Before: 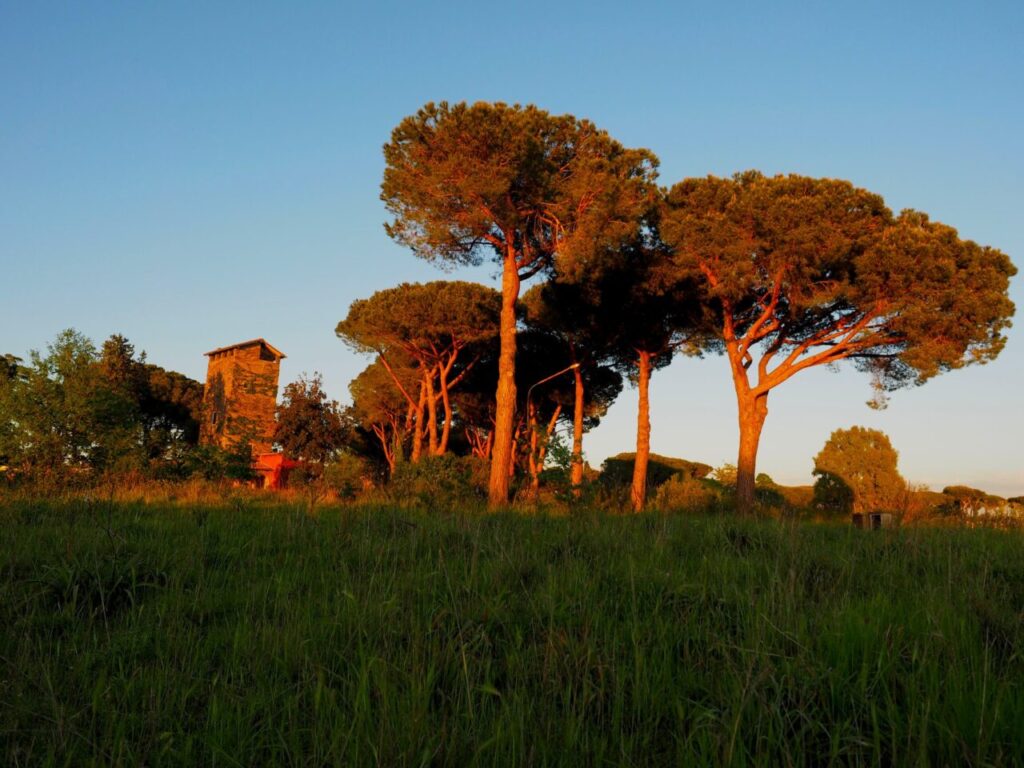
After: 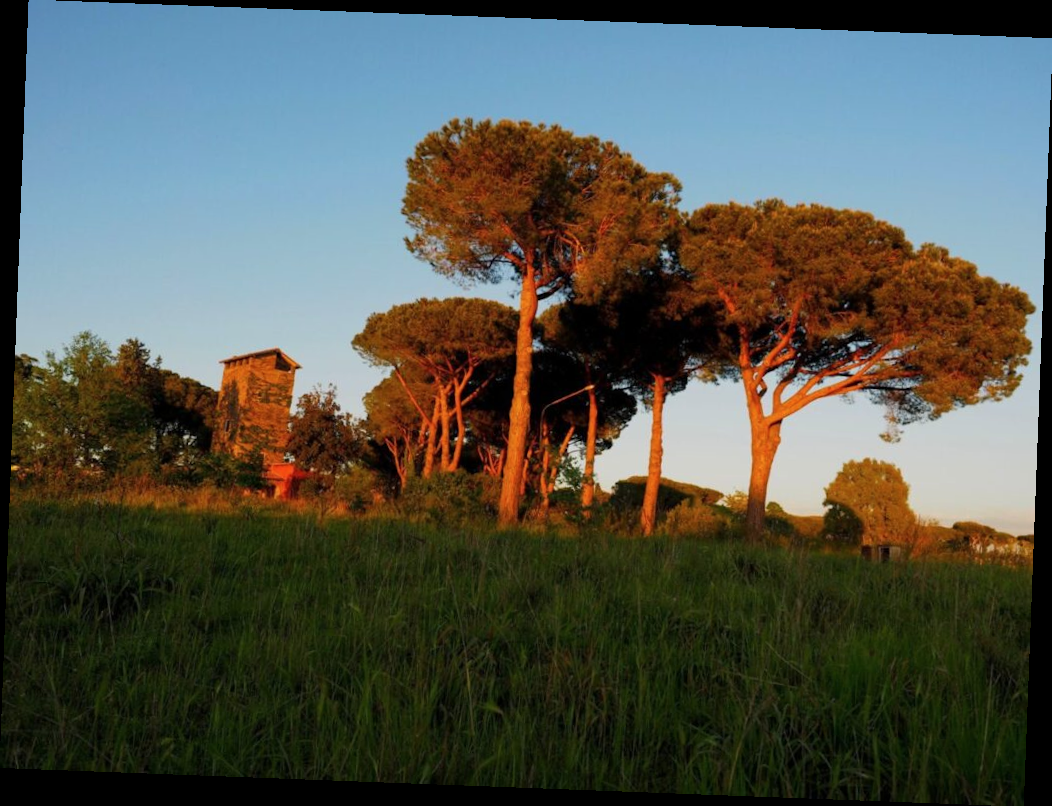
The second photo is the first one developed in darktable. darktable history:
rotate and perspective: rotation 2.17°, automatic cropping off
rgb levels: preserve colors max RGB
contrast brightness saturation: saturation -0.05
